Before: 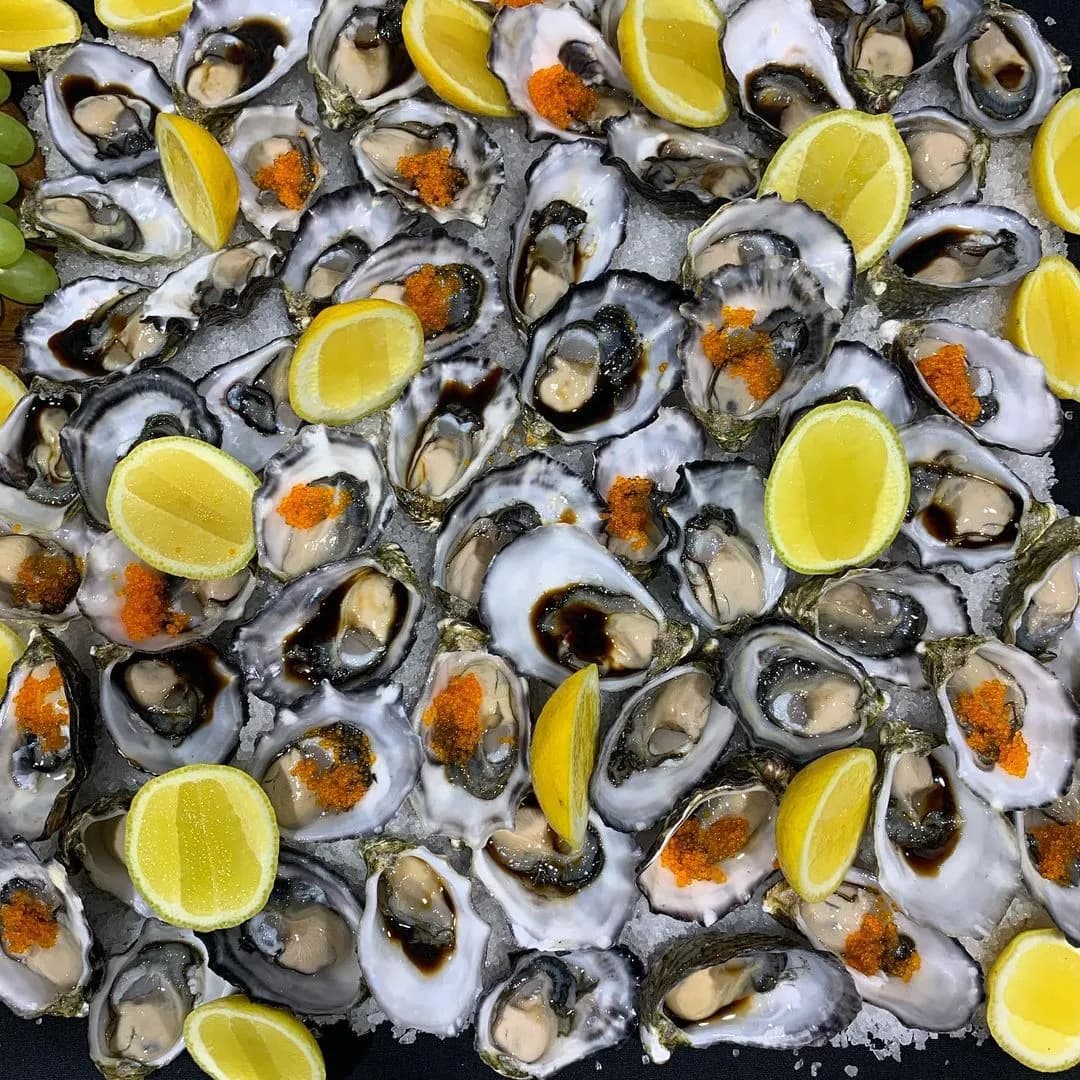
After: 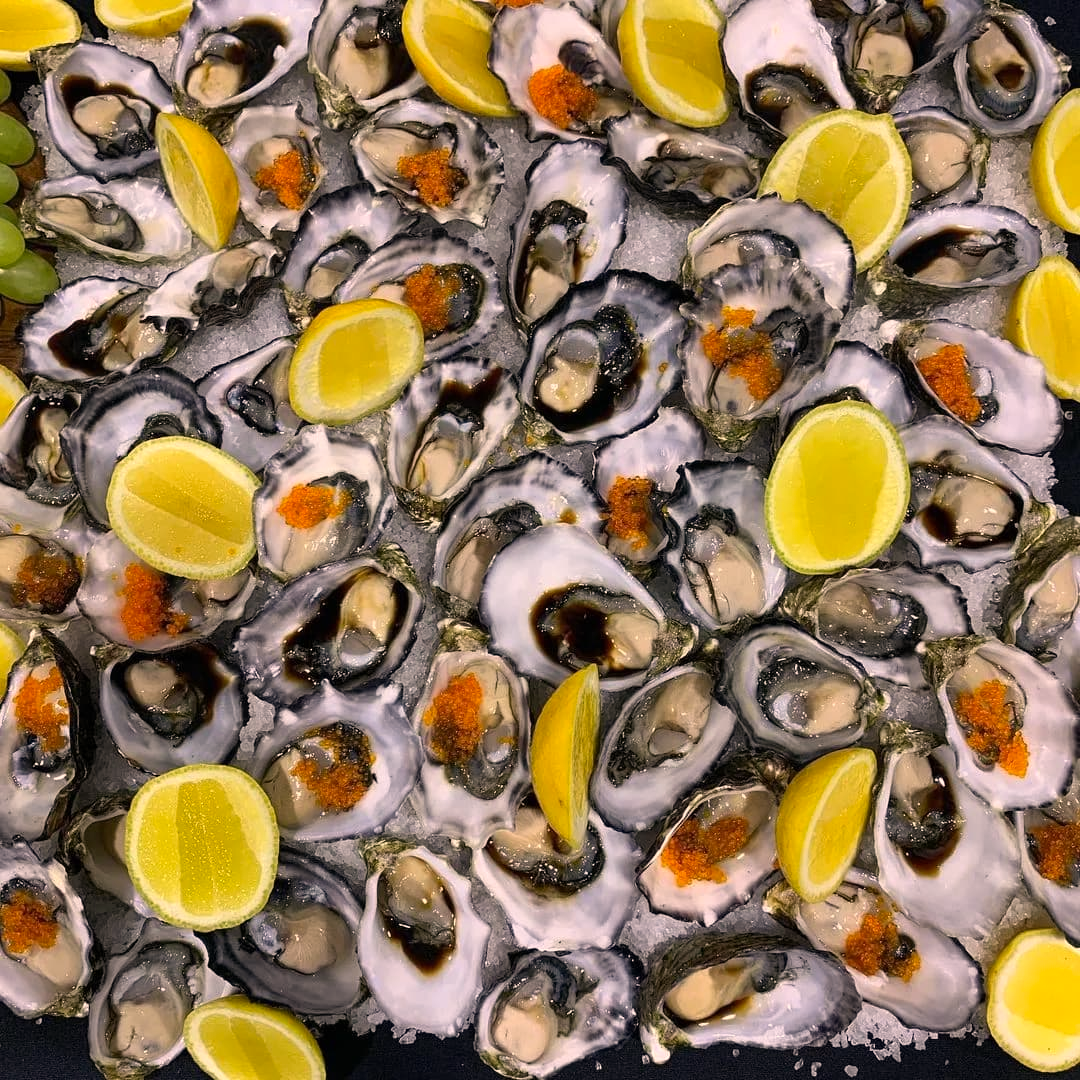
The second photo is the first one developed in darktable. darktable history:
color correction: highlights a* 11.55, highlights b* 12.01
